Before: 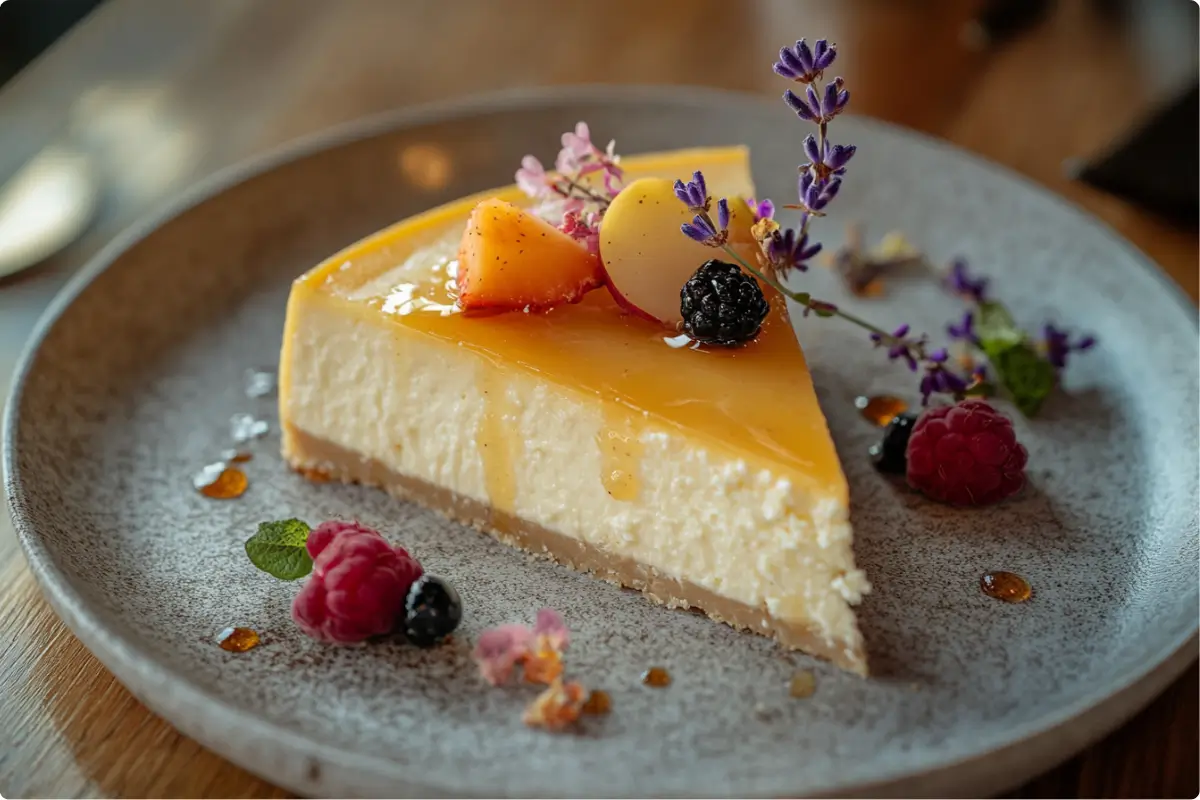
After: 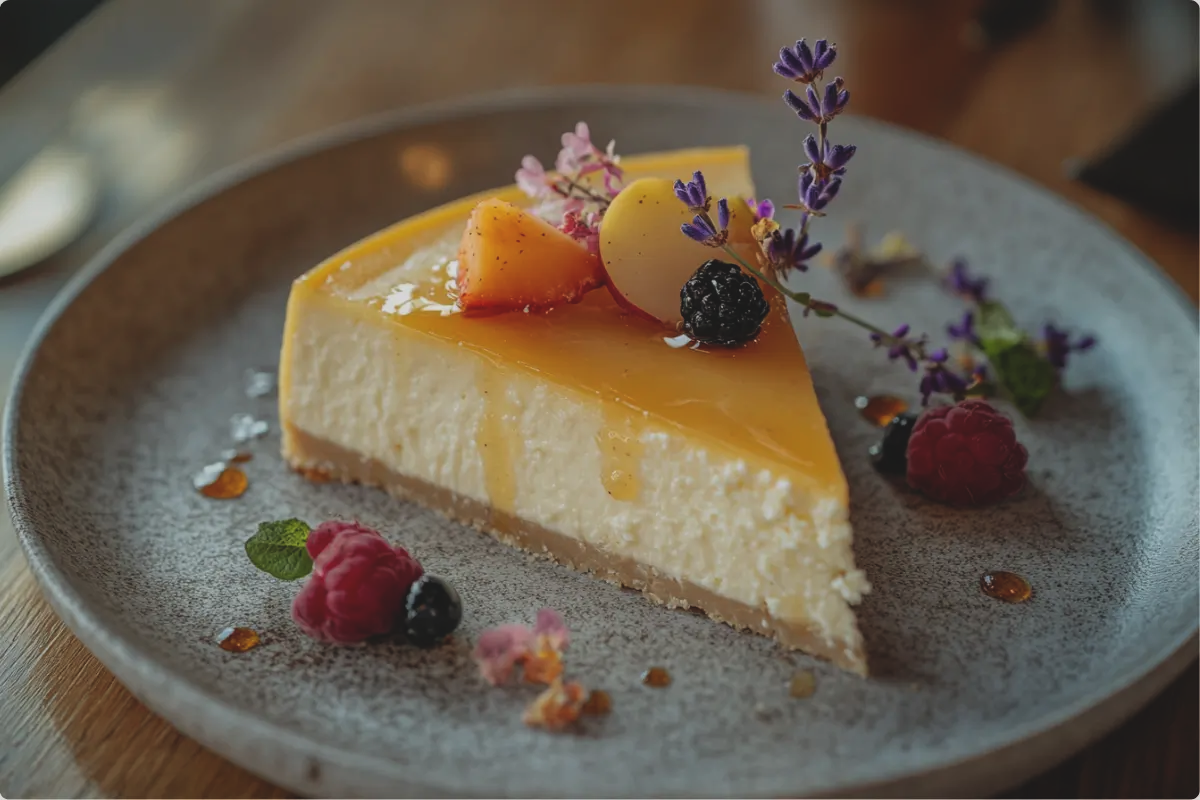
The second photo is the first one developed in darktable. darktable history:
exposure: black level correction -0.015, exposure -0.538 EV, compensate highlight preservation false
